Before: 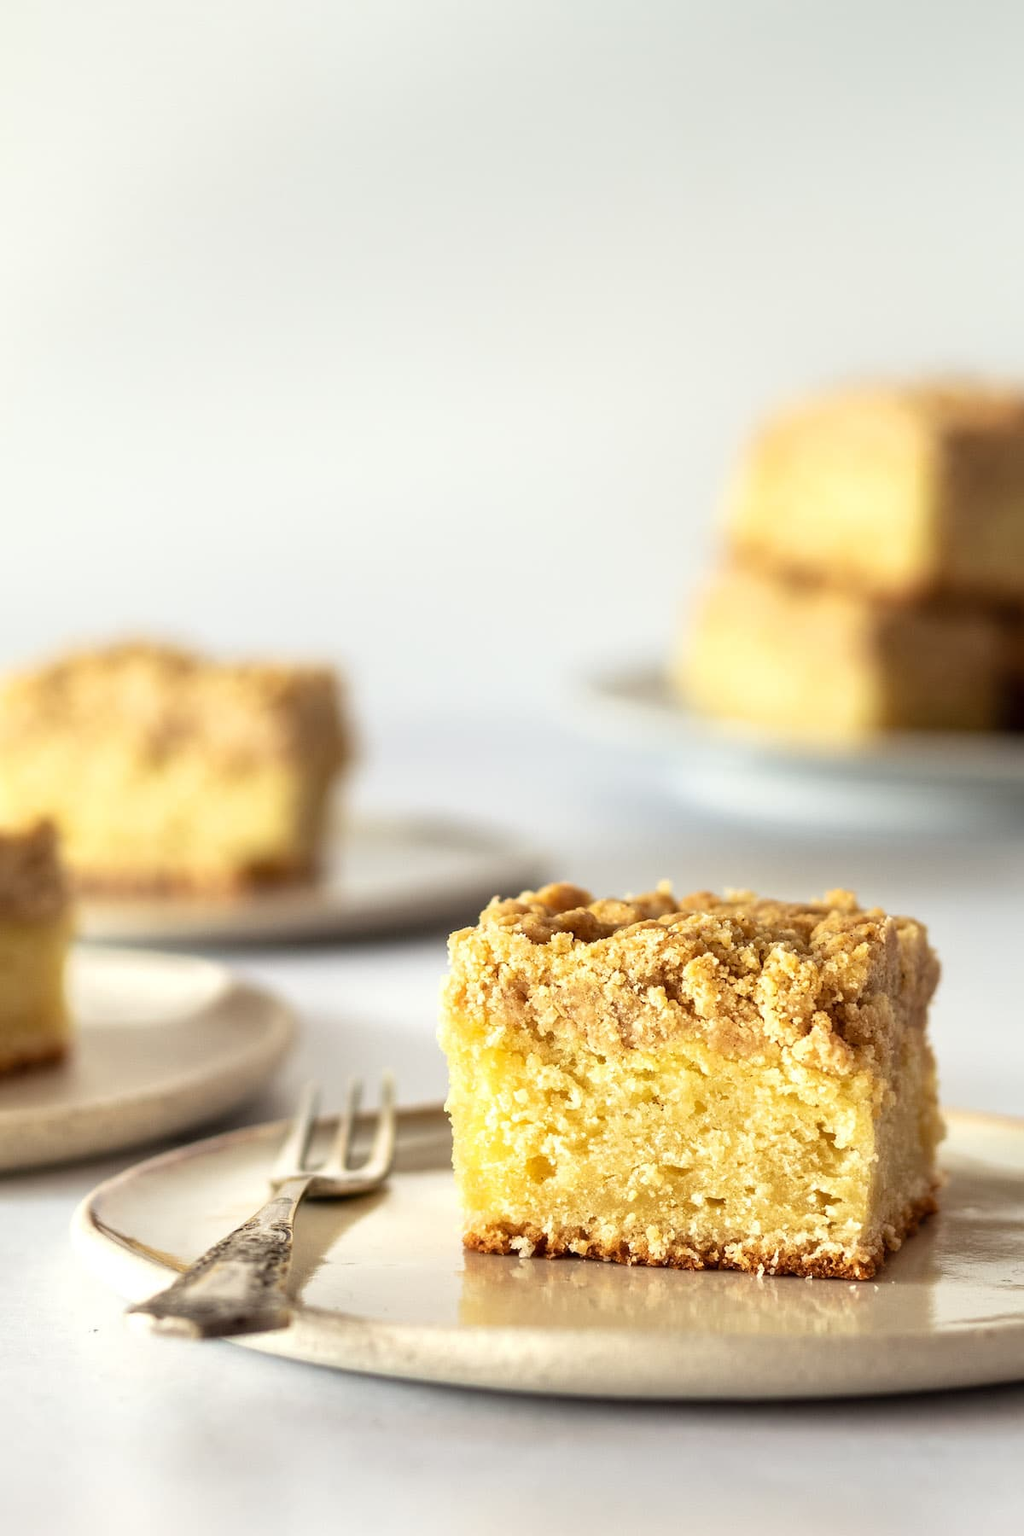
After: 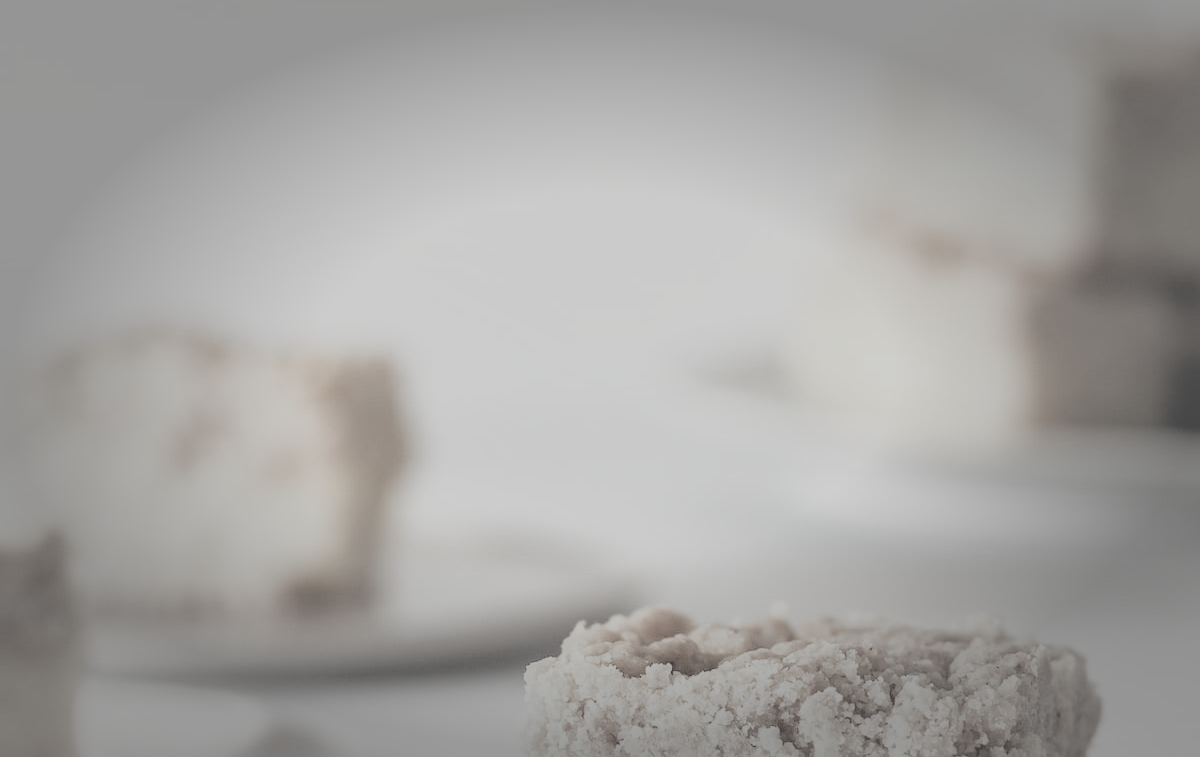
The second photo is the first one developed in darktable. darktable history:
contrast brightness saturation: contrast -0.332, brightness 0.755, saturation -0.791
filmic rgb: black relative exposure -7.65 EV, white relative exposure 4.56 EV, hardness 3.61, preserve chrominance RGB euclidean norm (legacy), color science v4 (2020)
shadows and highlights: low approximation 0.01, soften with gaussian
crop and rotate: top 23.834%, bottom 34.066%
vignetting: fall-off start 48.73%, automatic ratio true, width/height ratio 1.283
